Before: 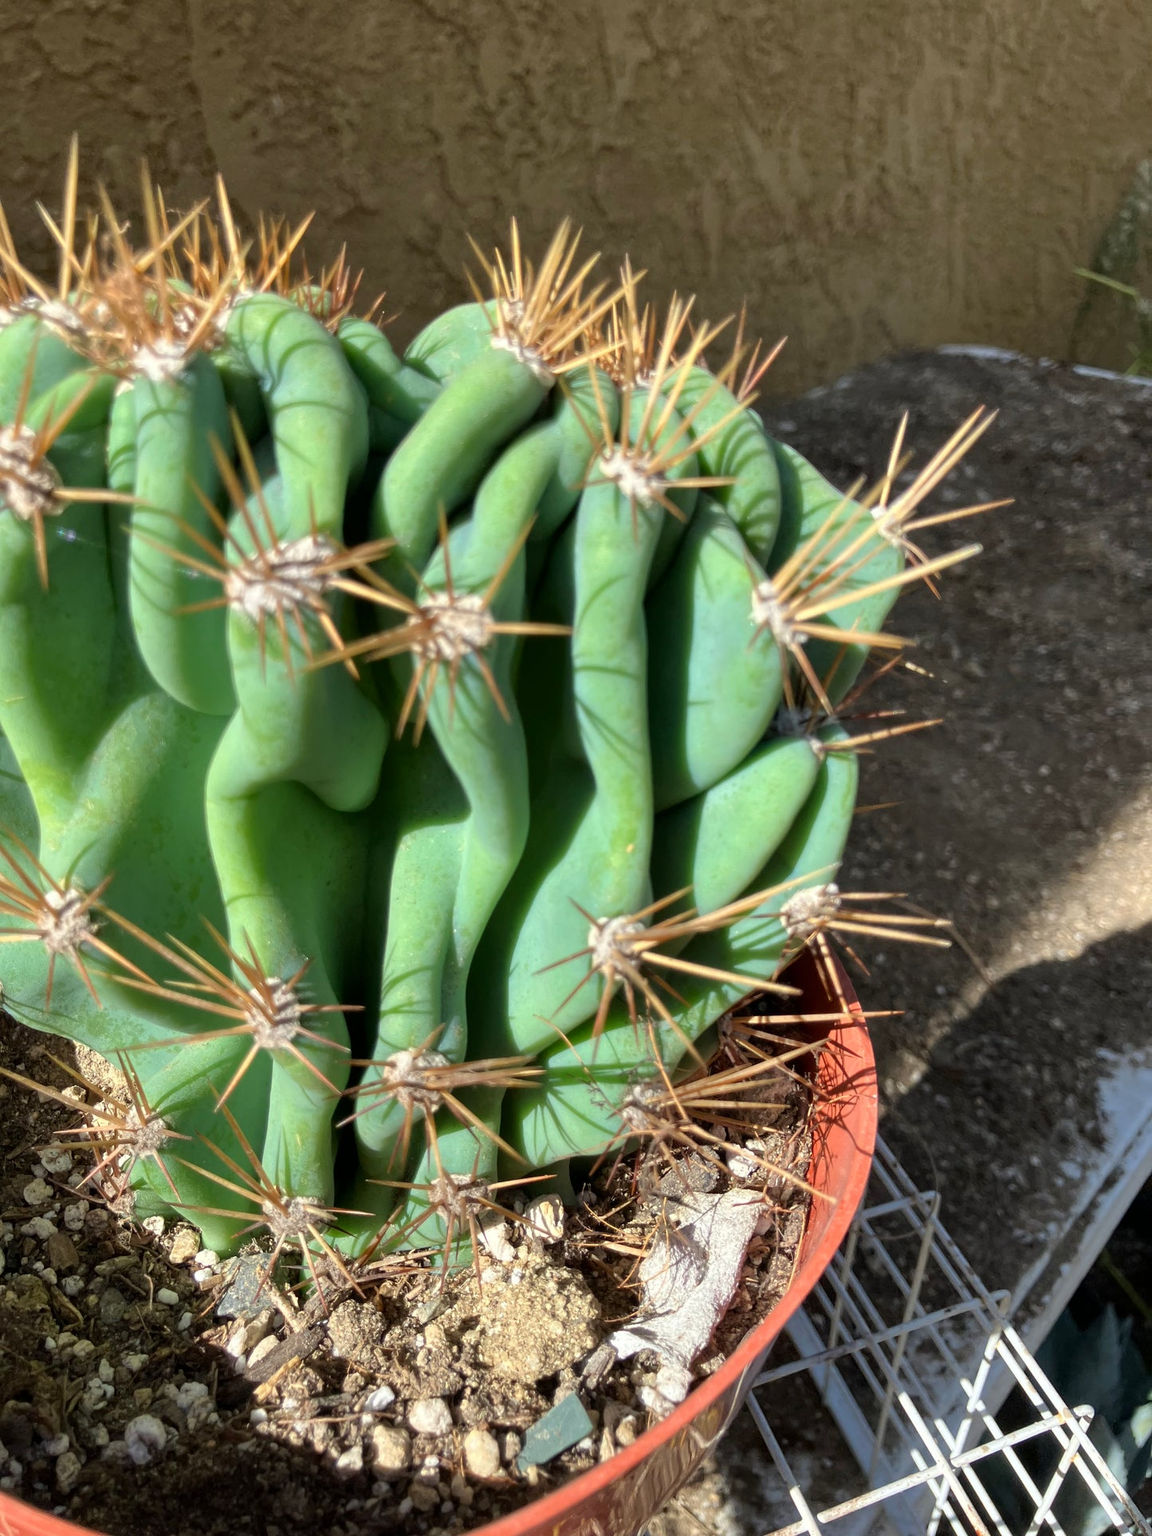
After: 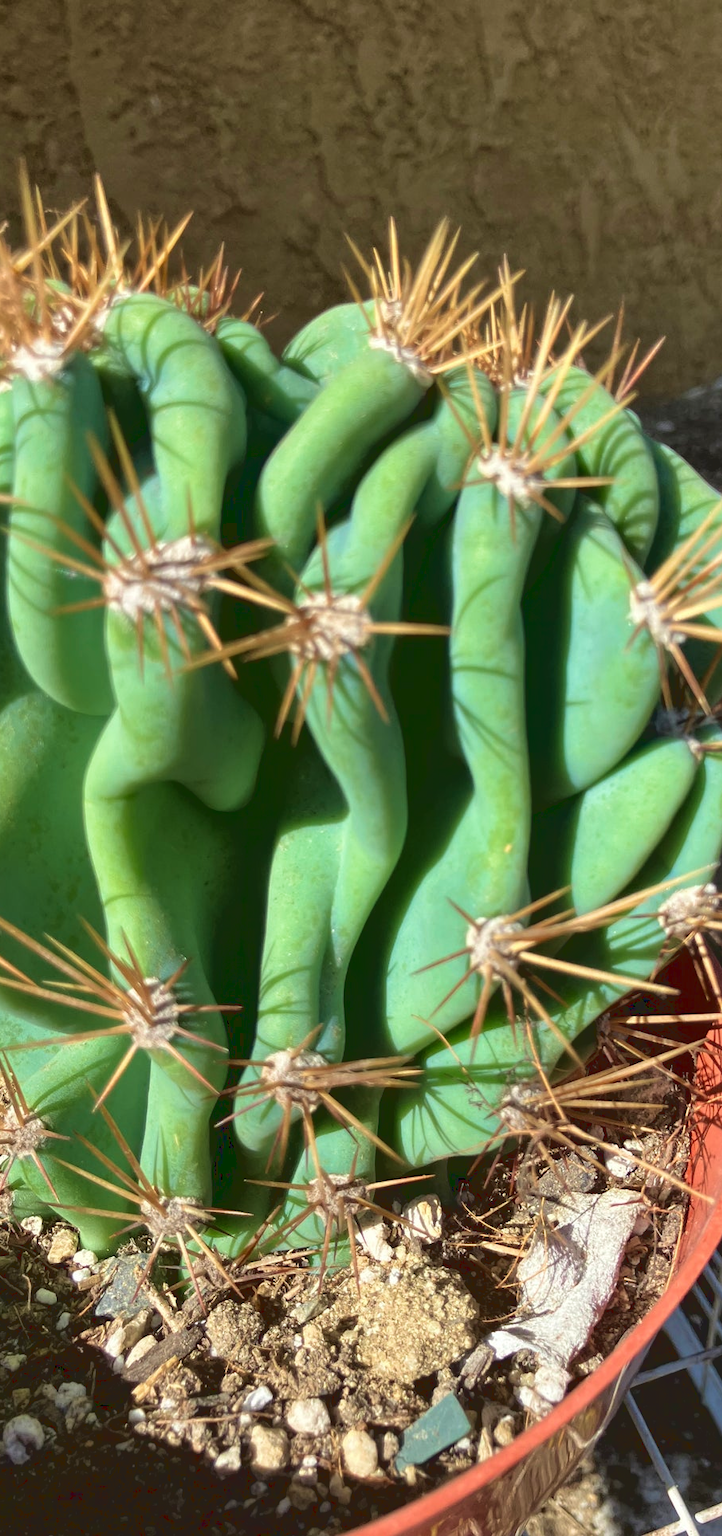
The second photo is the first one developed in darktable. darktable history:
tone curve: curves: ch0 [(0.122, 0.111) (1, 1)]
velvia: on, module defaults
crop: left 10.644%, right 26.528%
